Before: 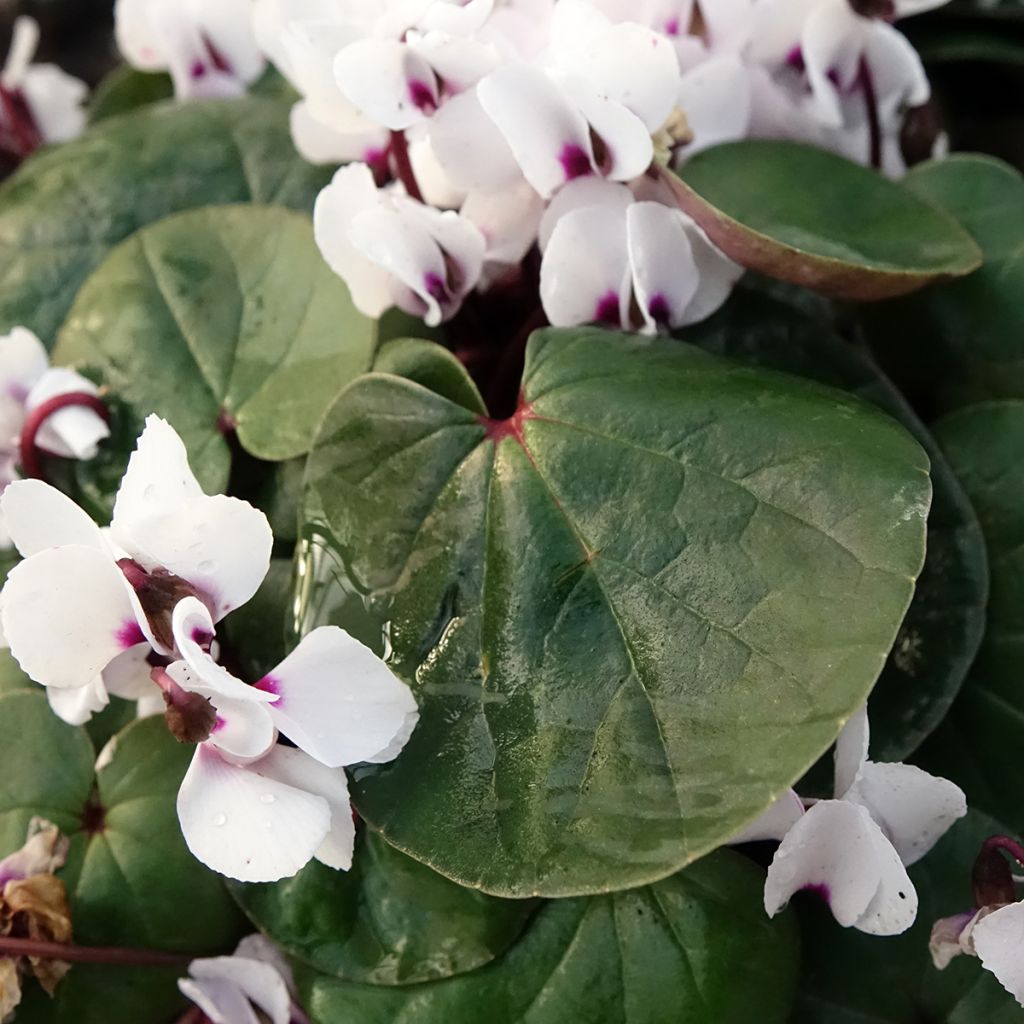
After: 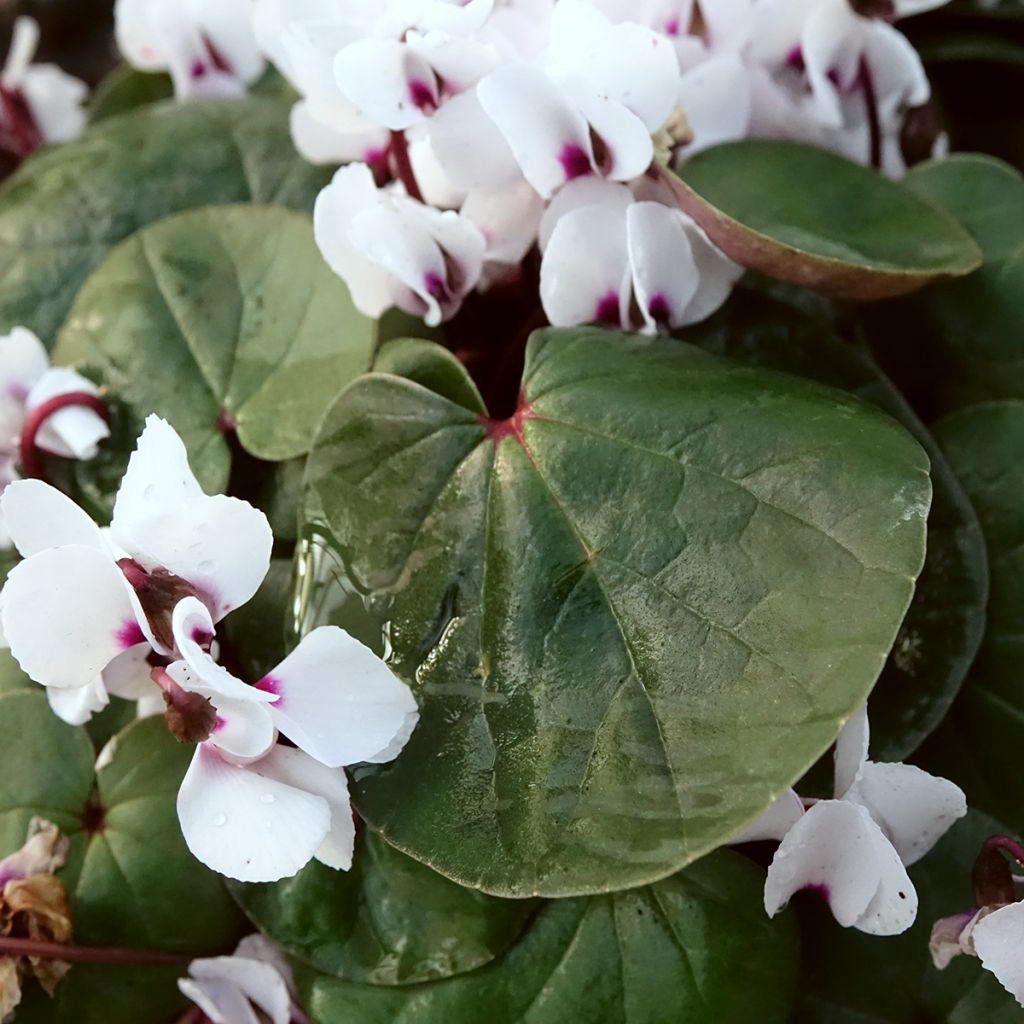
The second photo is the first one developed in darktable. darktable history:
color correction: highlights a* -3.64, highlights b* -6.72, shadows a* 3.08, shadows b* 5.24
